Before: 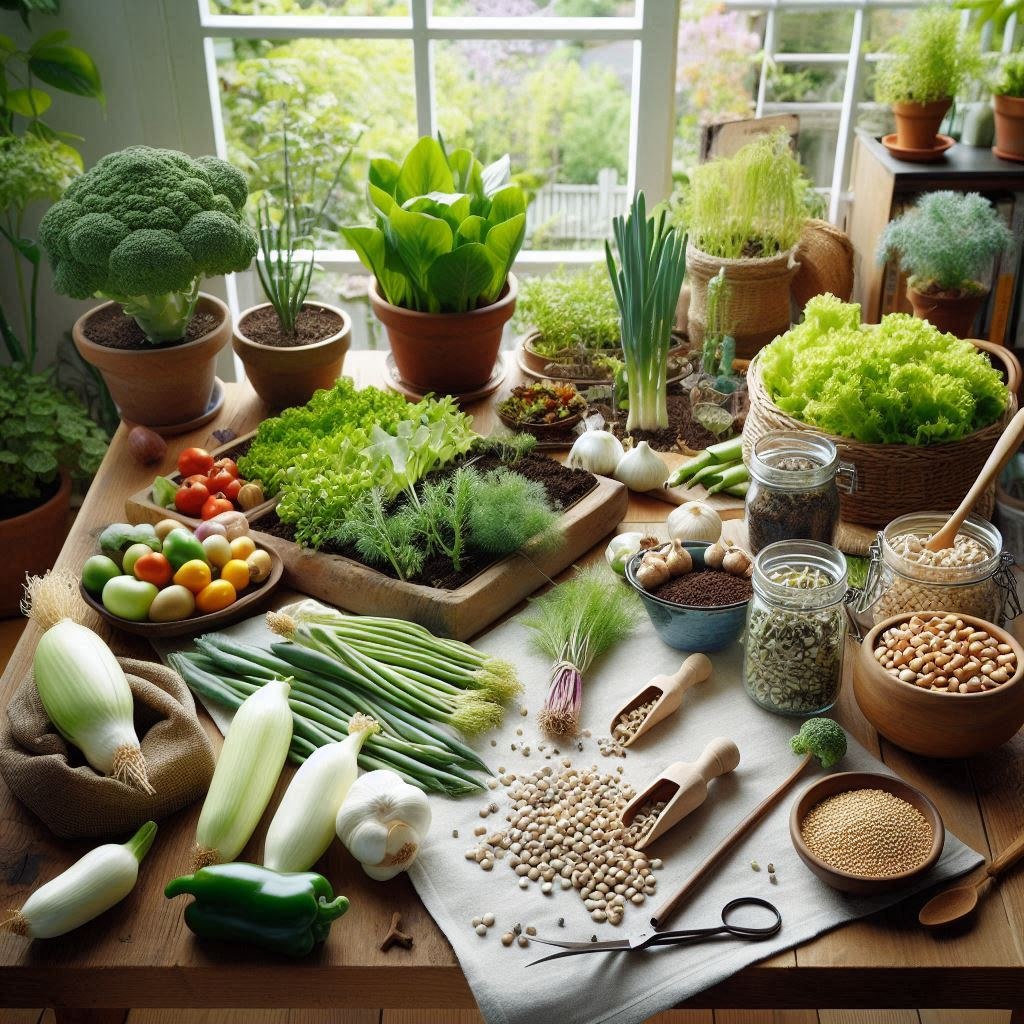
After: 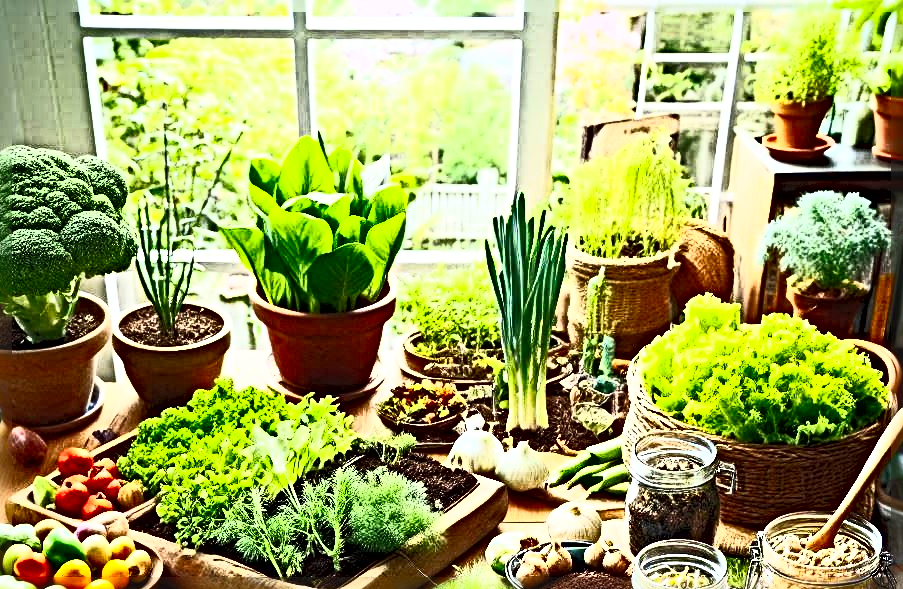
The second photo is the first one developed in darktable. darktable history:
crop and rotate: left 11.746%, bottom 42.404%
contrast brightness saturation: contrast 0.818, brightness 0.591, saturation 0.6
sharpen: radius 6.255, amount 1.796, threshold 0.159
